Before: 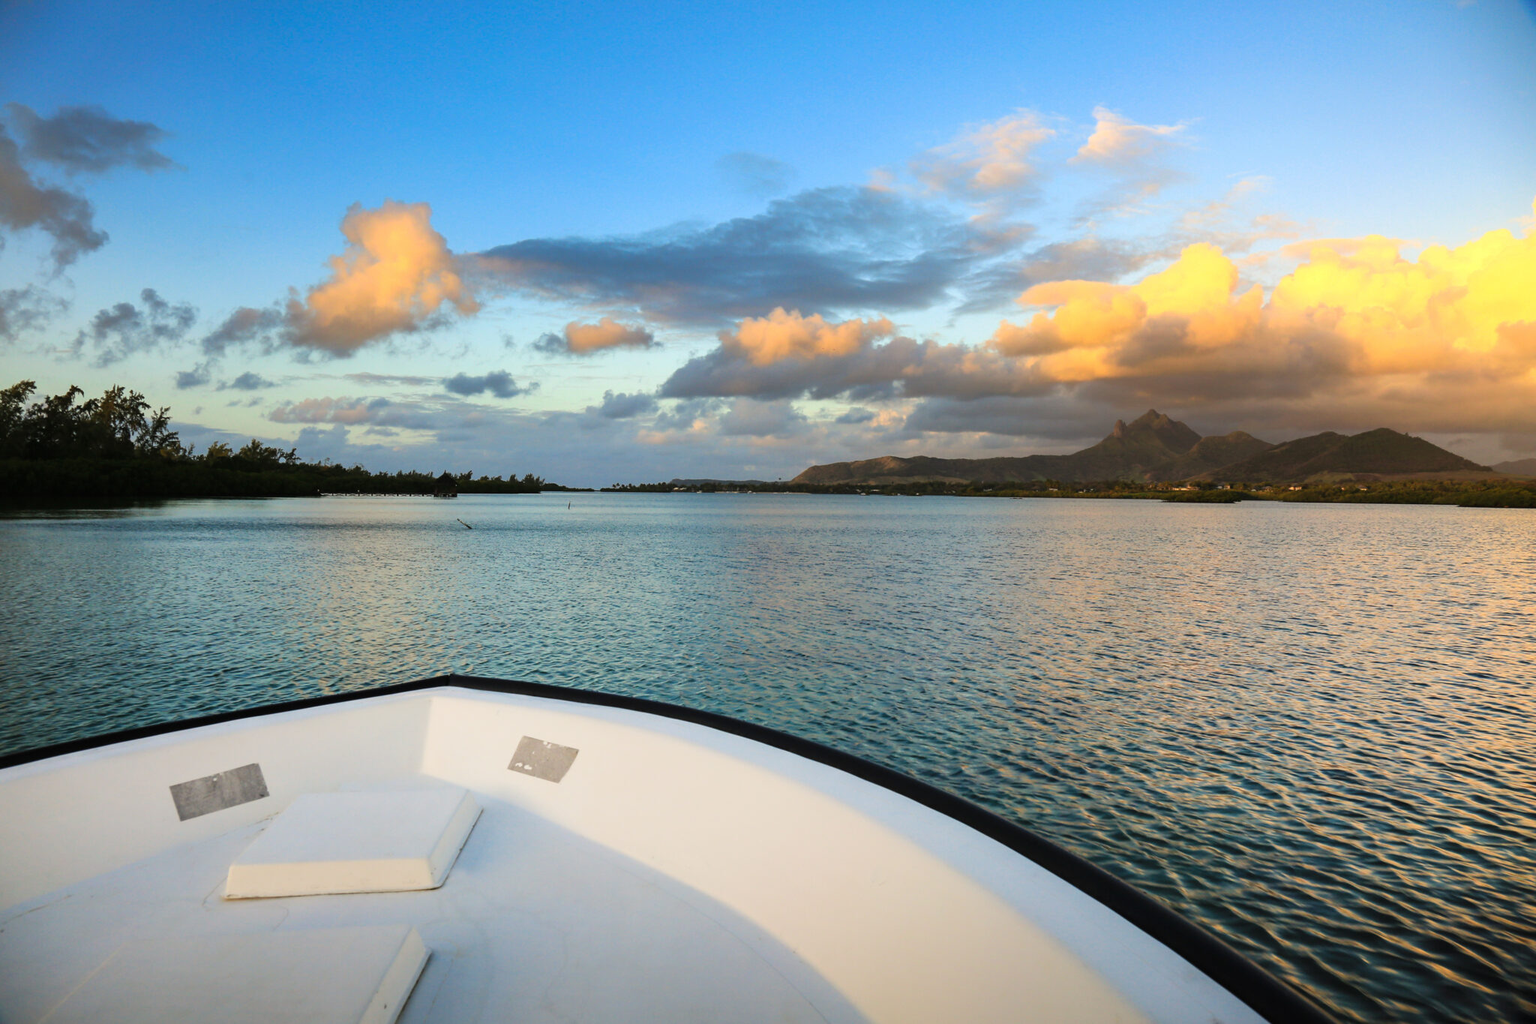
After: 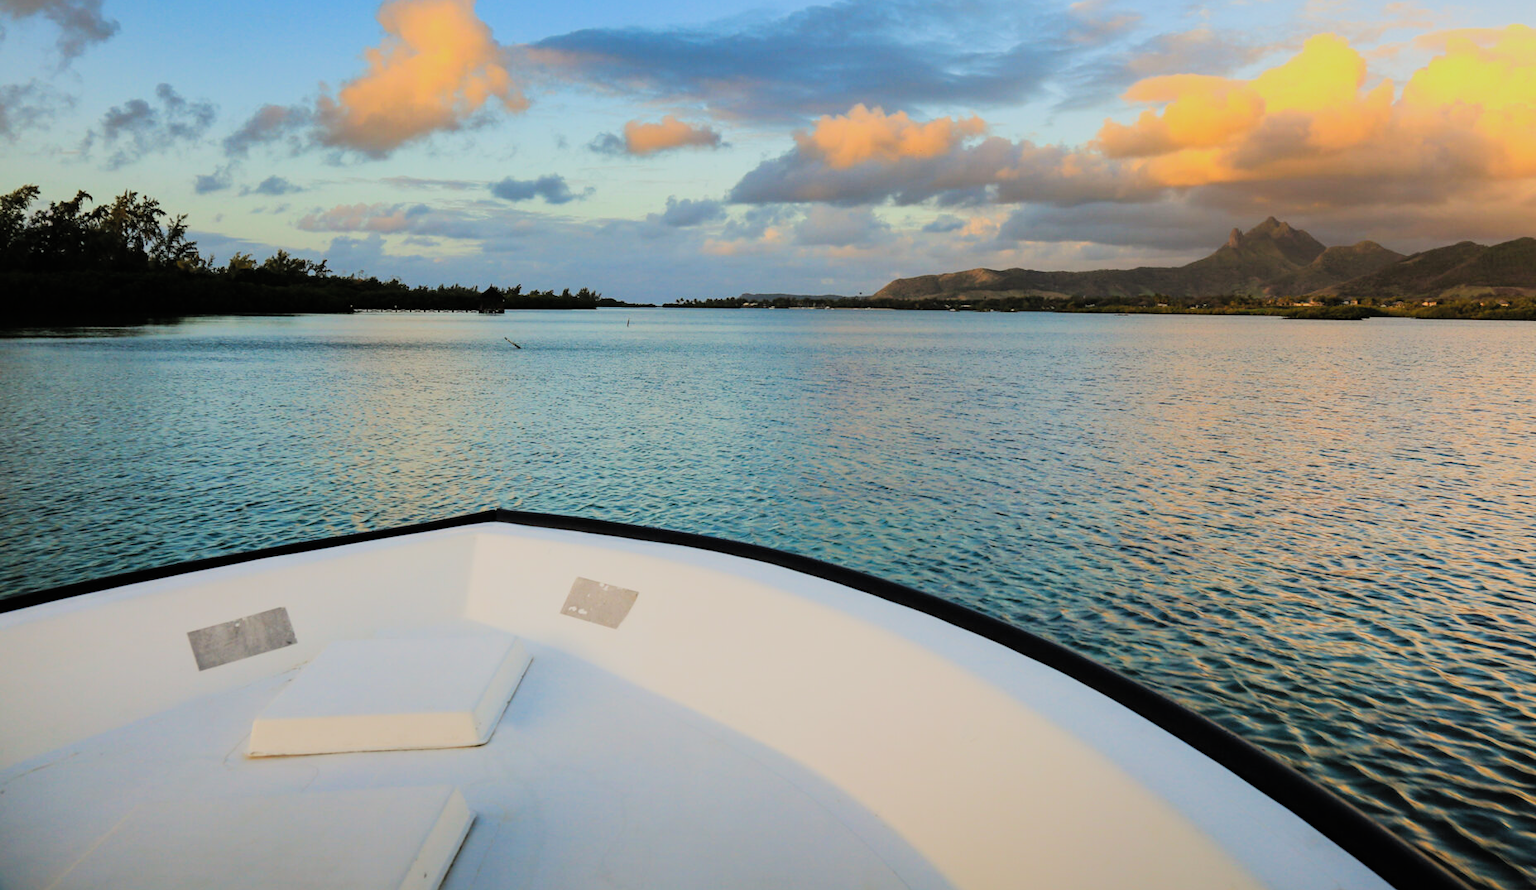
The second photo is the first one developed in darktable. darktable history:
contrast brightness saturation: brightness 0.086, saturation 0.194
crop: top 20.808%, right 9.327%, bottom 0.292%
filmic rgb: black relative exposure -7.65 EV, white relative exposure 4.56 EV, hardness 3.61
